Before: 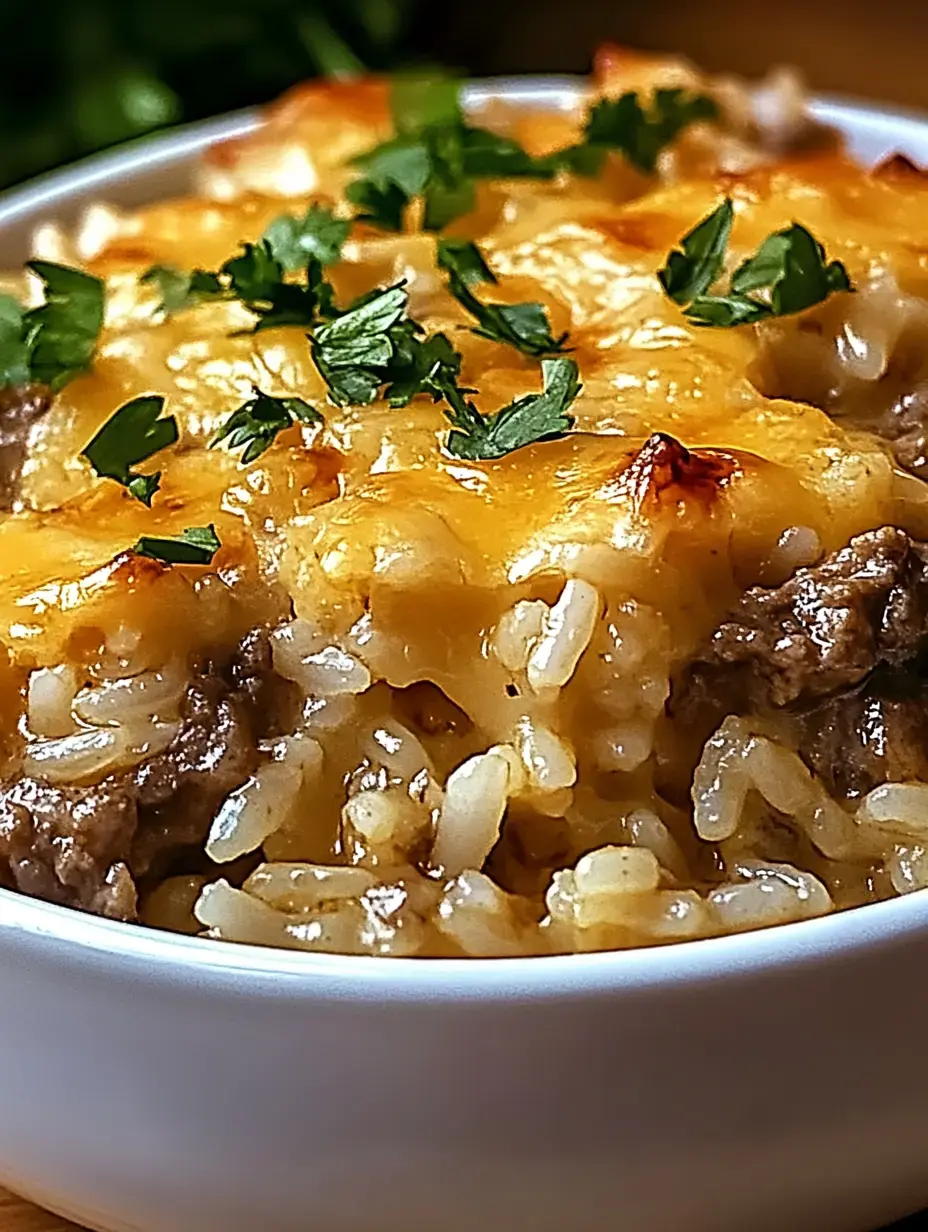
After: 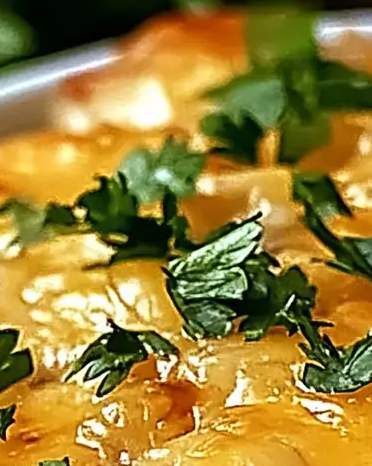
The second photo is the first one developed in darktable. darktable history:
crop: left 15.631%, top 5.446%, right 44.23%, bottom 56.705%
